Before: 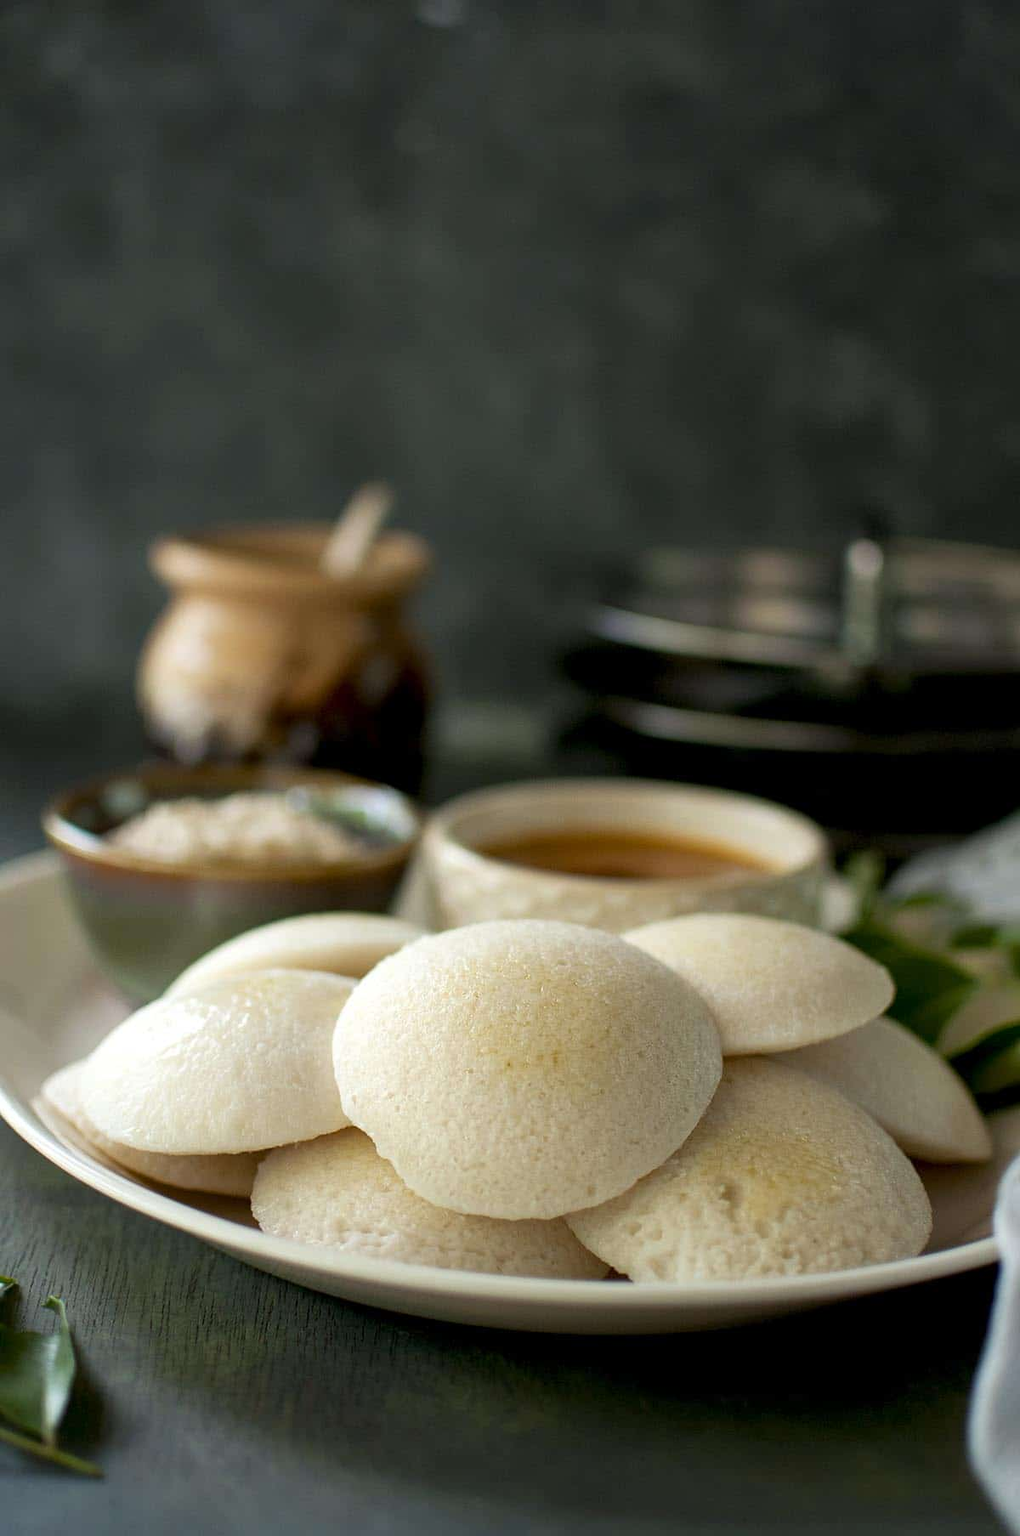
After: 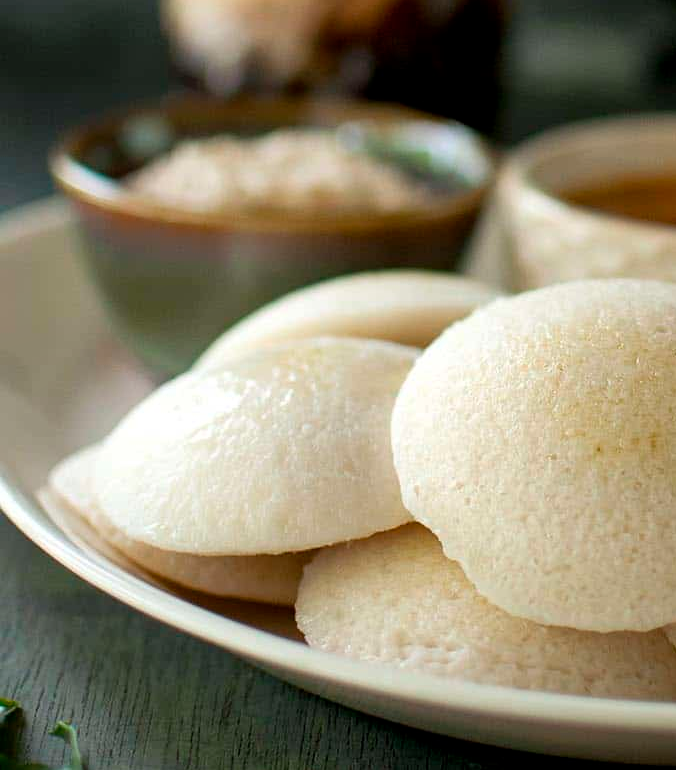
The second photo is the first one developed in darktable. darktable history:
shadows and highlights: shadows 20.91, highlights -35.45, soften with gaussian
crop: top 44.483%, right 43.593%, bottom 12.892%
